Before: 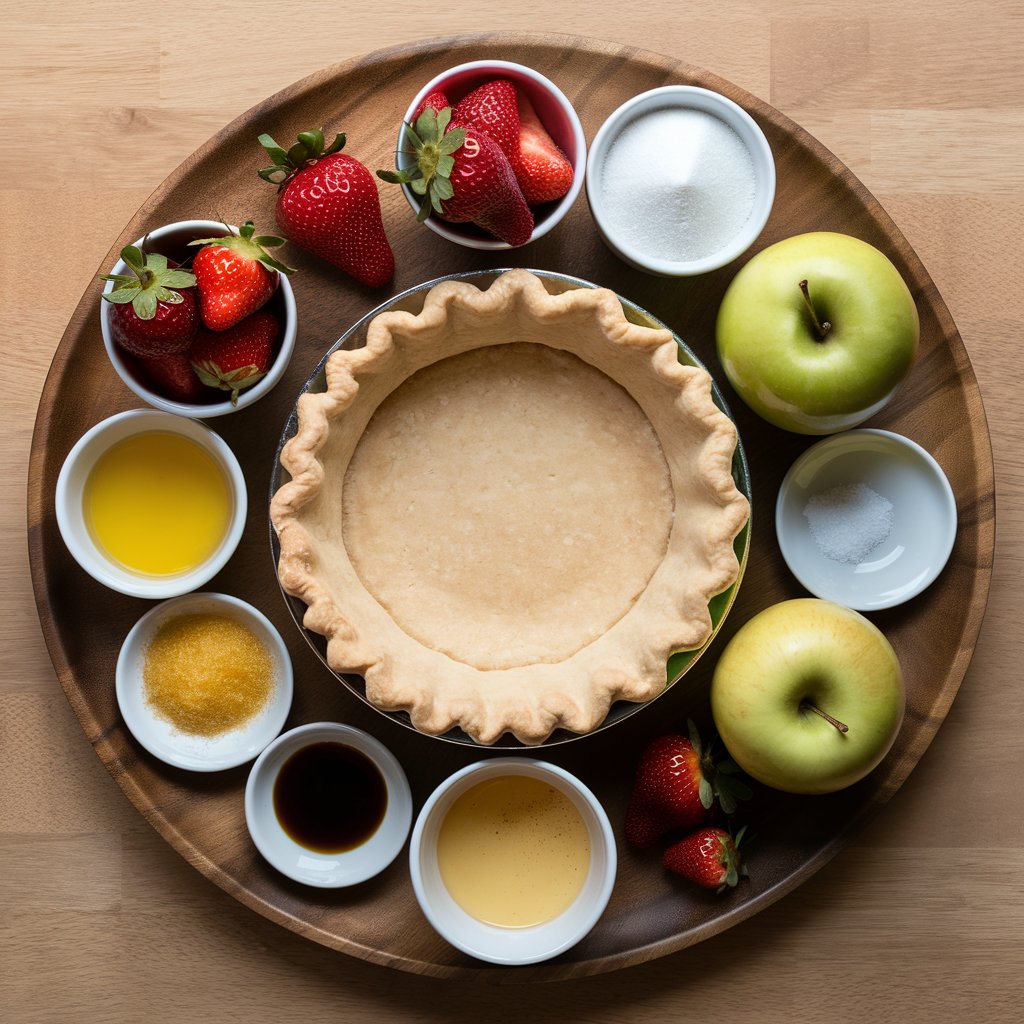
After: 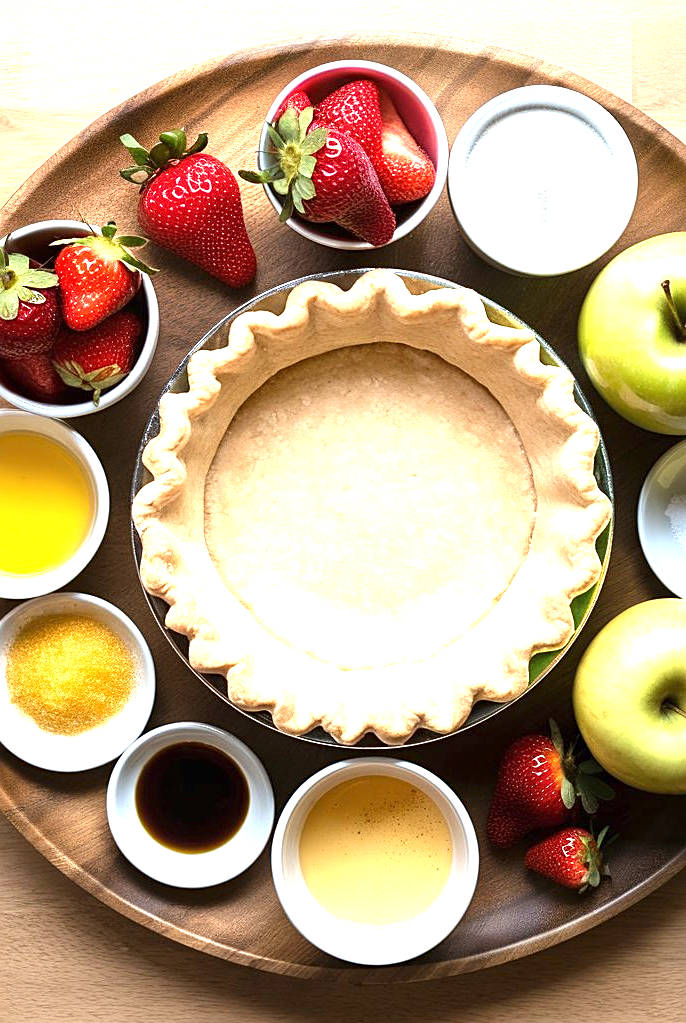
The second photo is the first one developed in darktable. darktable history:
sharpen: amount 0.467
local contrast: mode bilateral grid, contrast 9, coarseness 25, detail 115%, midtone range 0.2
exposure: black level correction 0, exposure 1.46 EV, compensate exposure bias true, compensate highlight preservation false
crop and rotate: left 13.52%, right 19.442%
